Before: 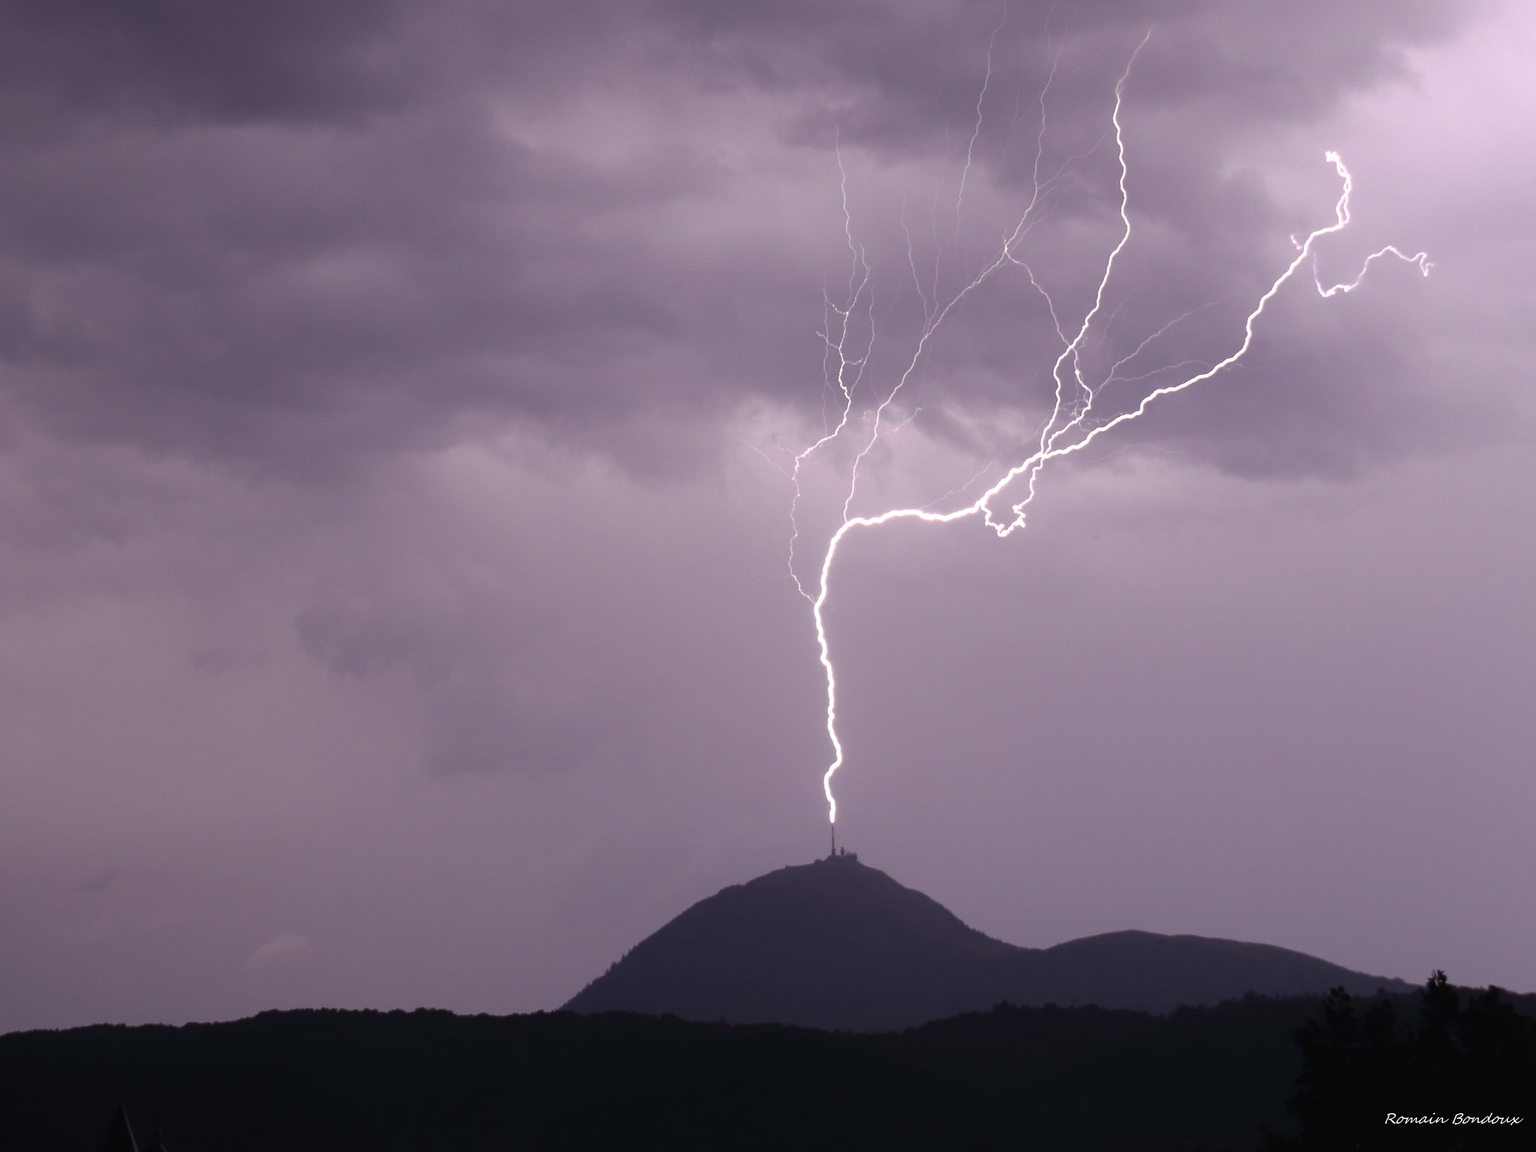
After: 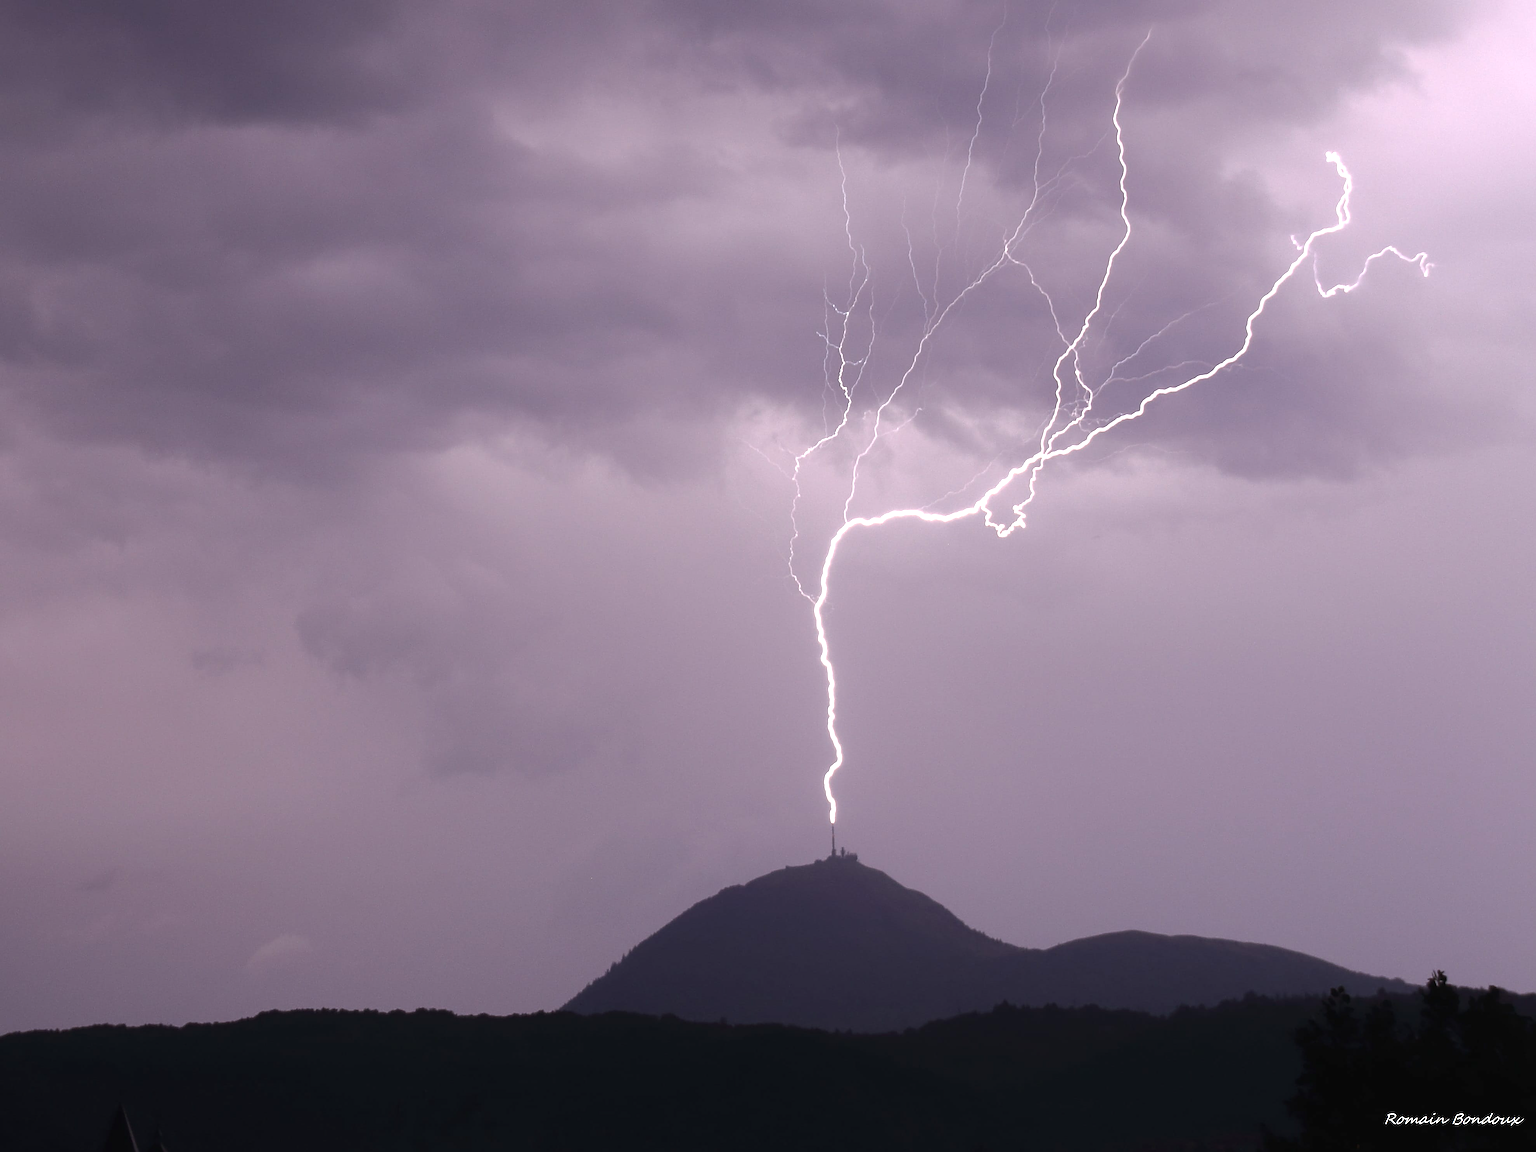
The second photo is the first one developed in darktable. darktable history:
exposure: exposure 0.297 EV, compensate exposure bias true, compensate highlight preservation false
sharpen: on, module defaults
